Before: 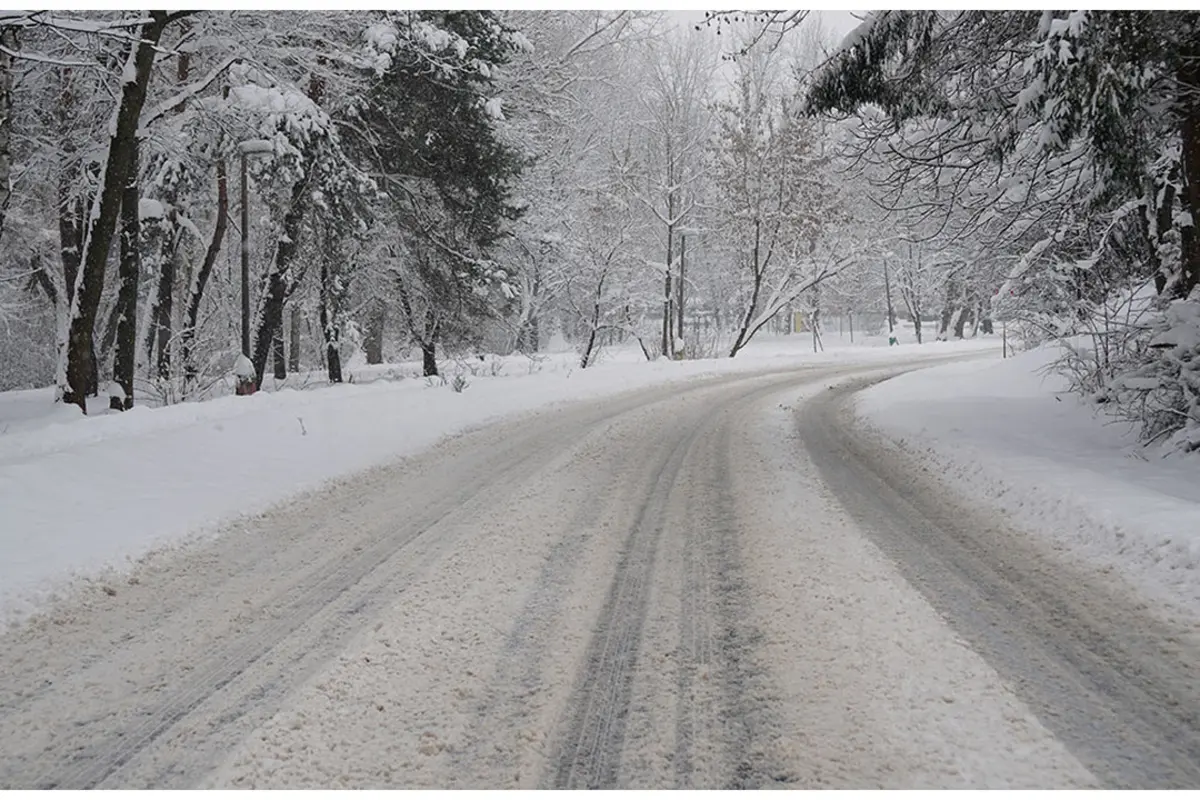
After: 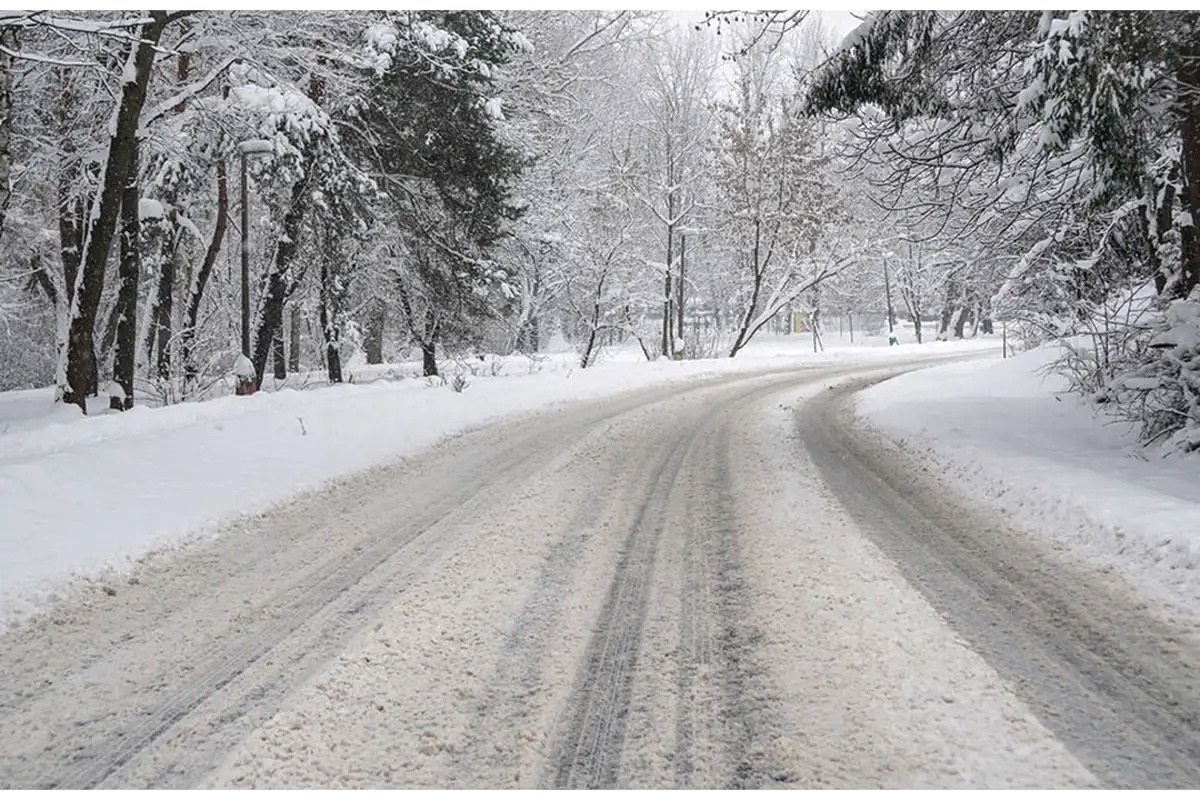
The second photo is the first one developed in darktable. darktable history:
local contrast: on, module defaults
exposure: exposure 0.376 EV, compensate highlight preservation false
base curve: curves: ch0 [(0, 0) (0.297, 0.298) (1, 1)], preserve colors none
